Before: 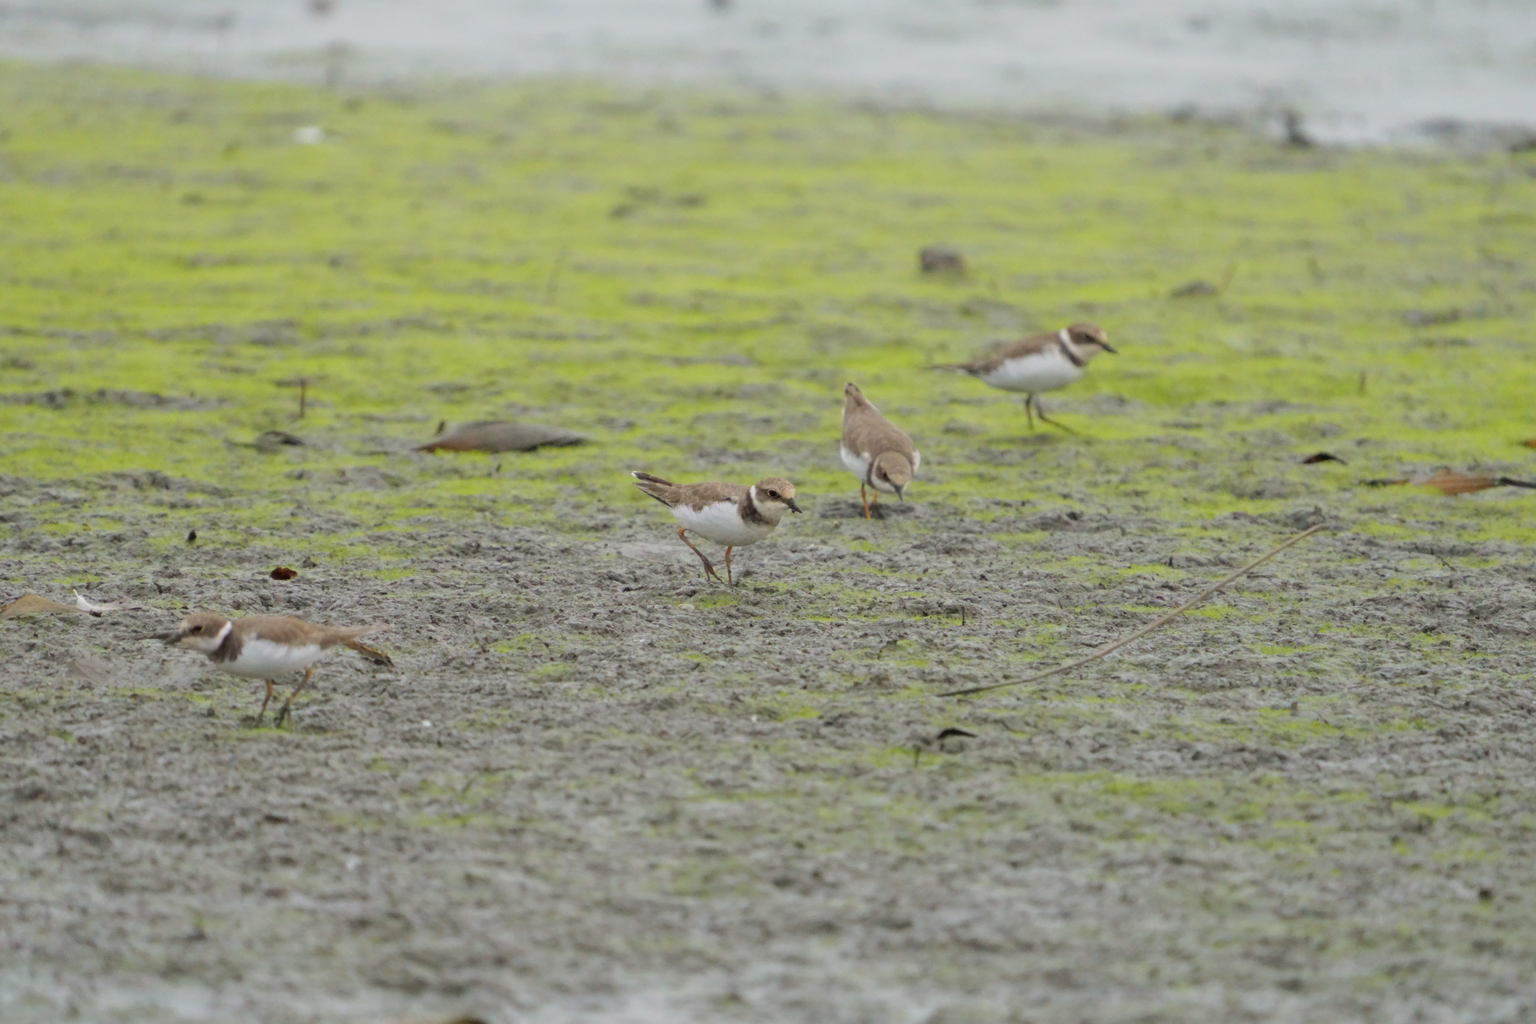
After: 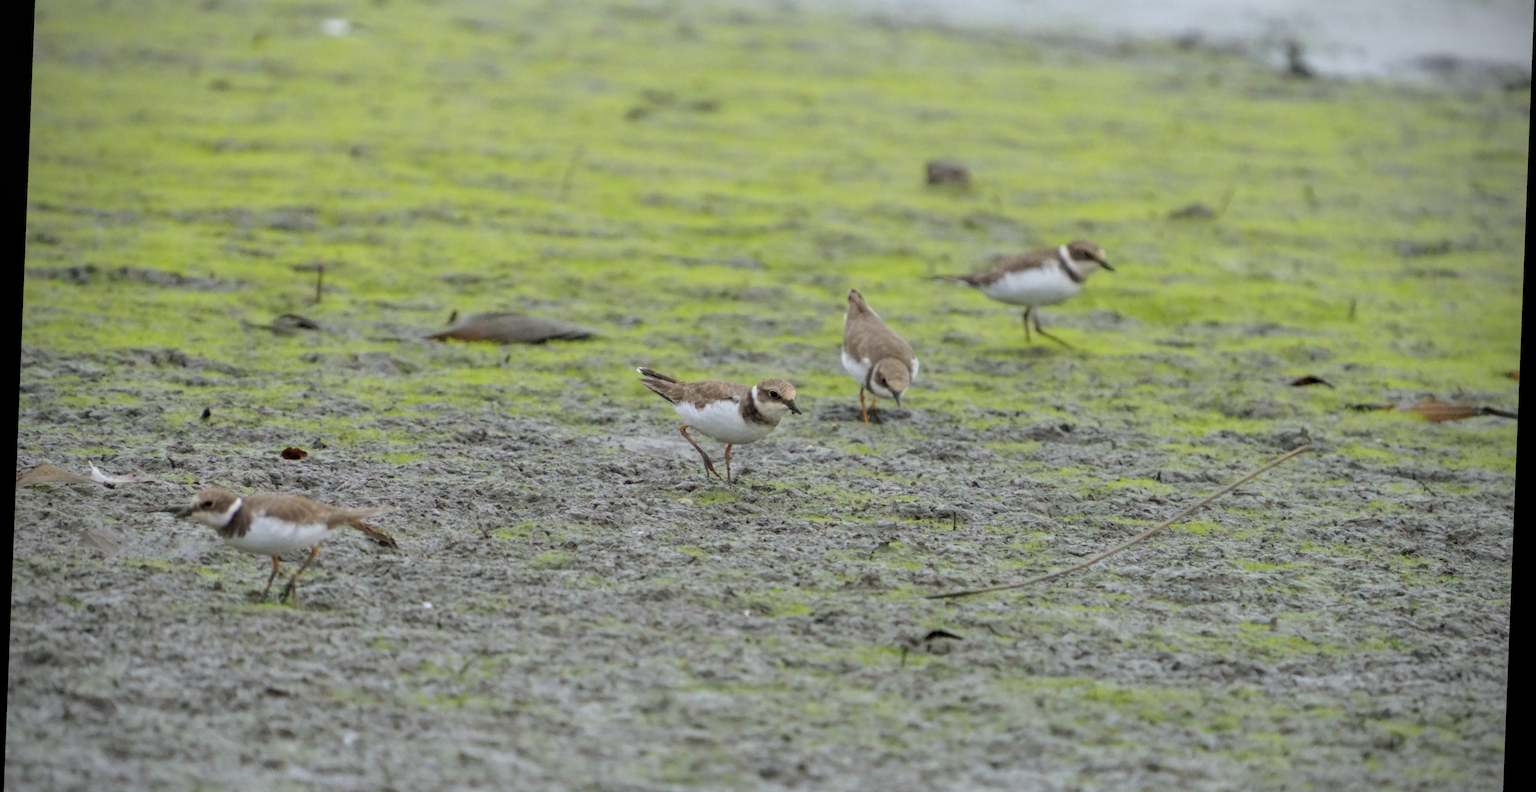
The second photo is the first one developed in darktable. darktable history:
vignetting: on, module defaults
white balance: red 0.976, blue 1.04
crop: top 11.038%, bottom 13.962%
rotate and perspective: rotation 2.27°, automatic cropping off
local contrast: detail 130%
